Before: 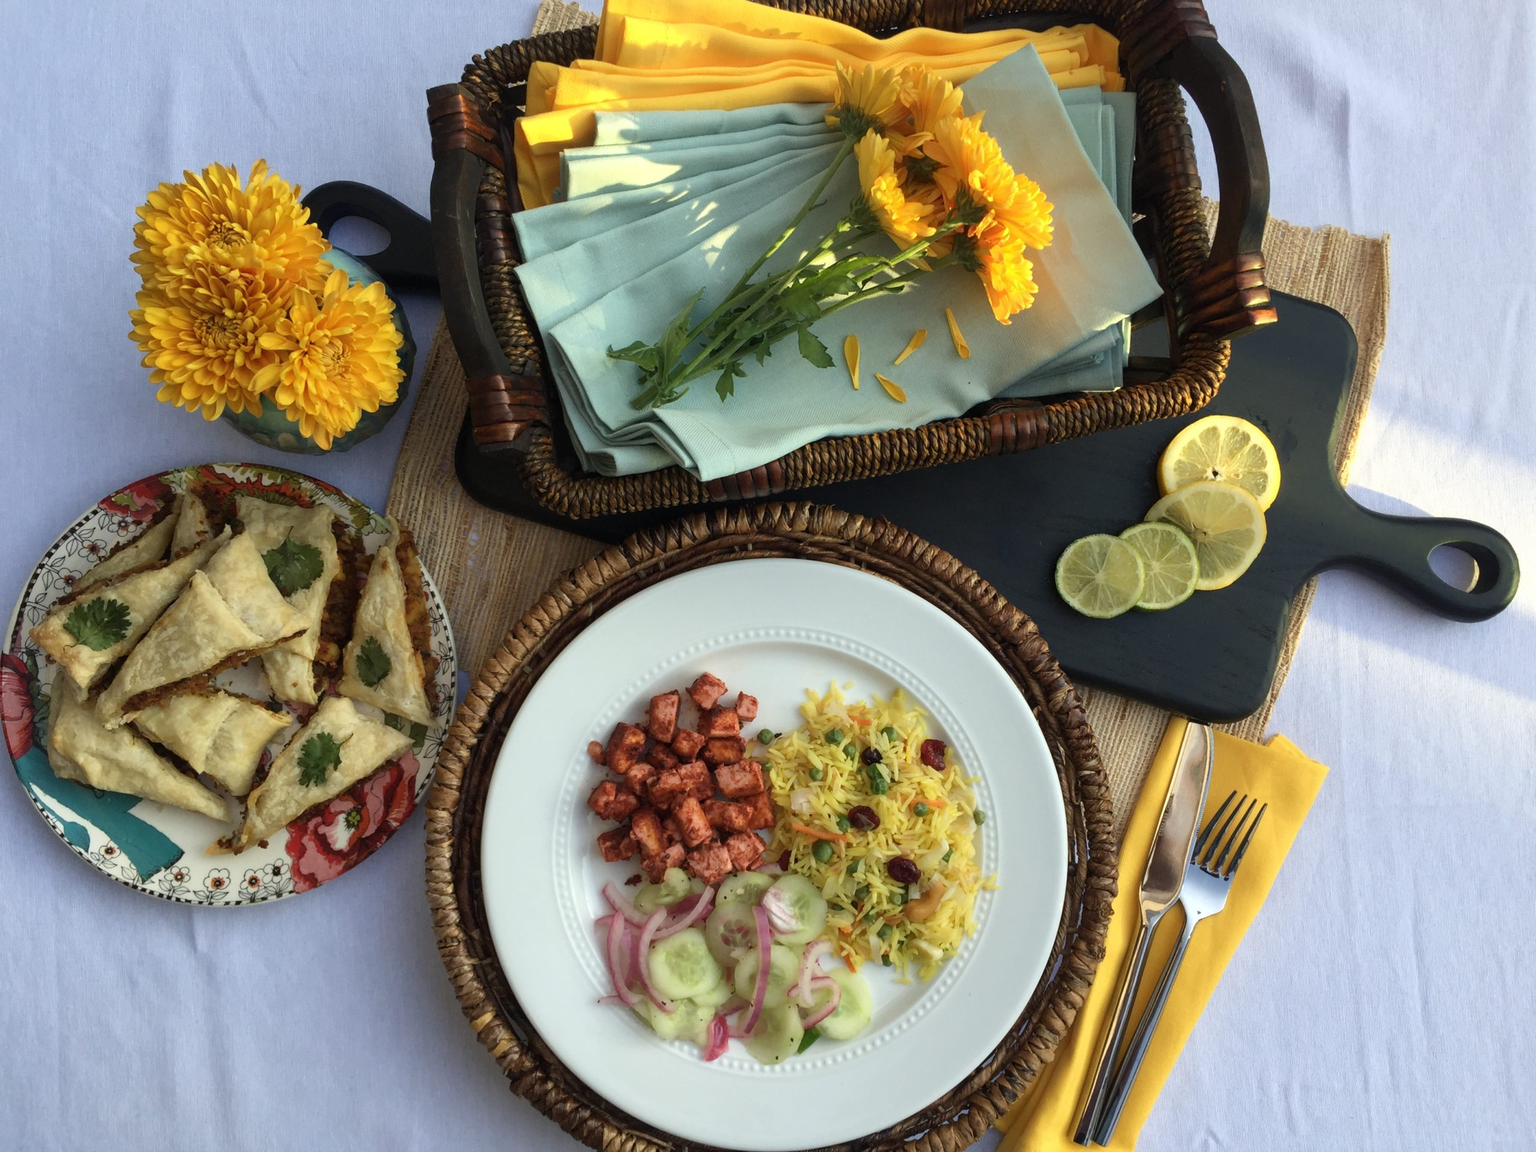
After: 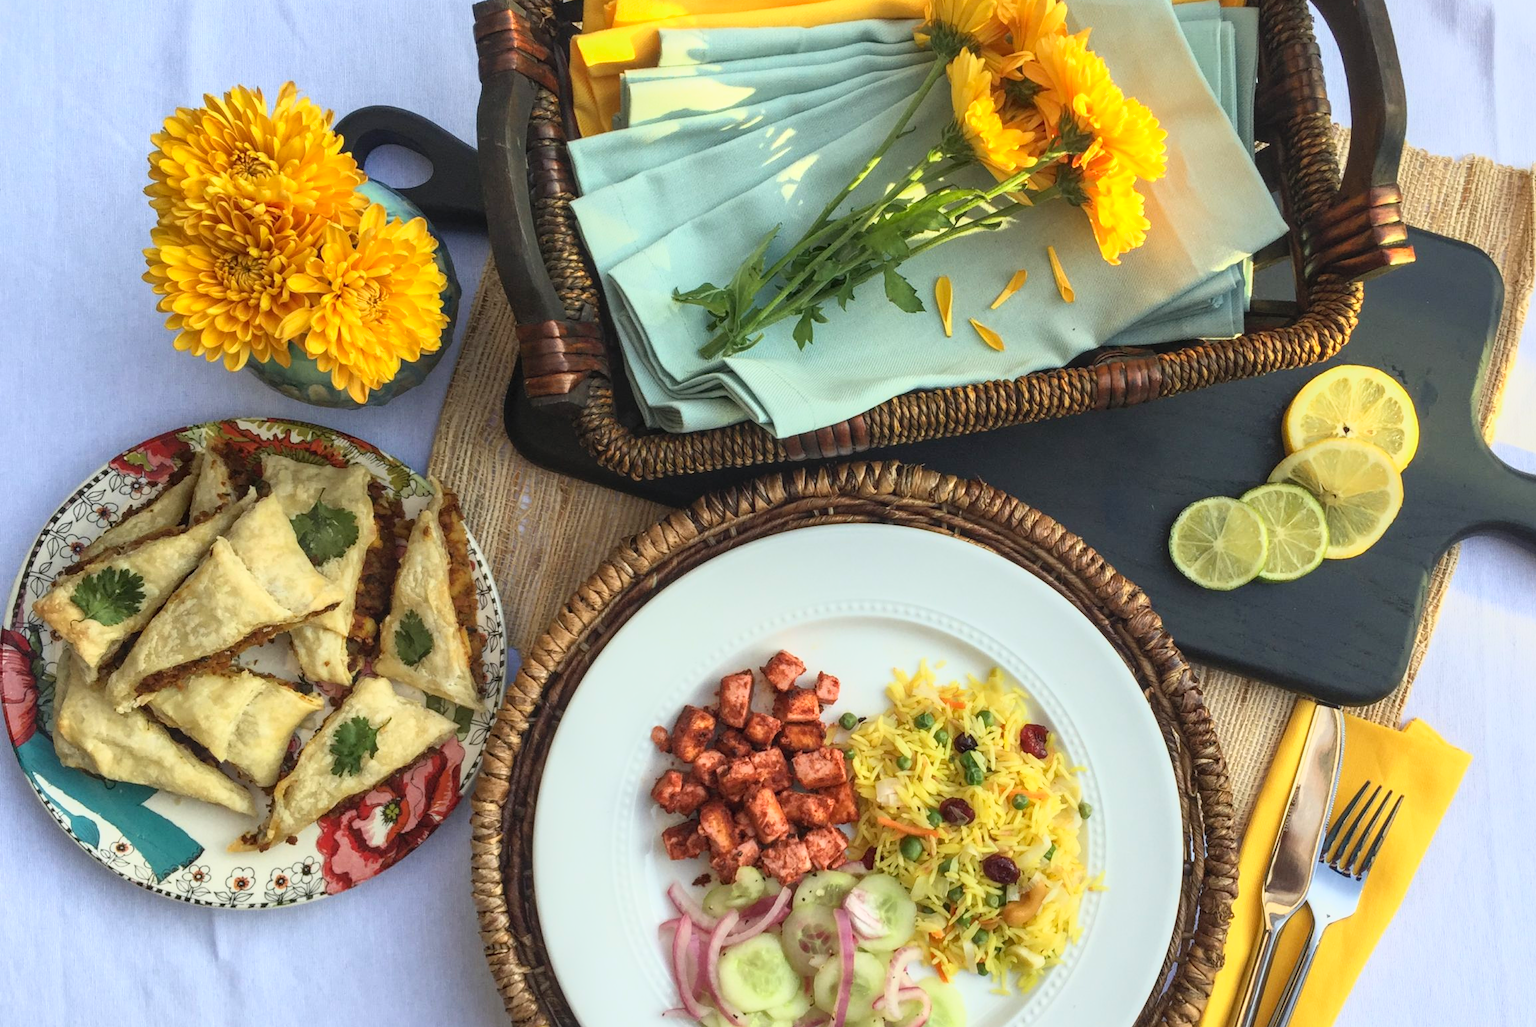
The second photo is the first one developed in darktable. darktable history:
local contrast: detail 130%
contrast brightness saturation: contrast -0.1, brightness 0.05, saturation 0.08
crop: top 7.49%, right 9.717%, bottom 11.943%
base curve: curves: ch0 [(0, 0) (0.557, 0.834) (1, 1)]
